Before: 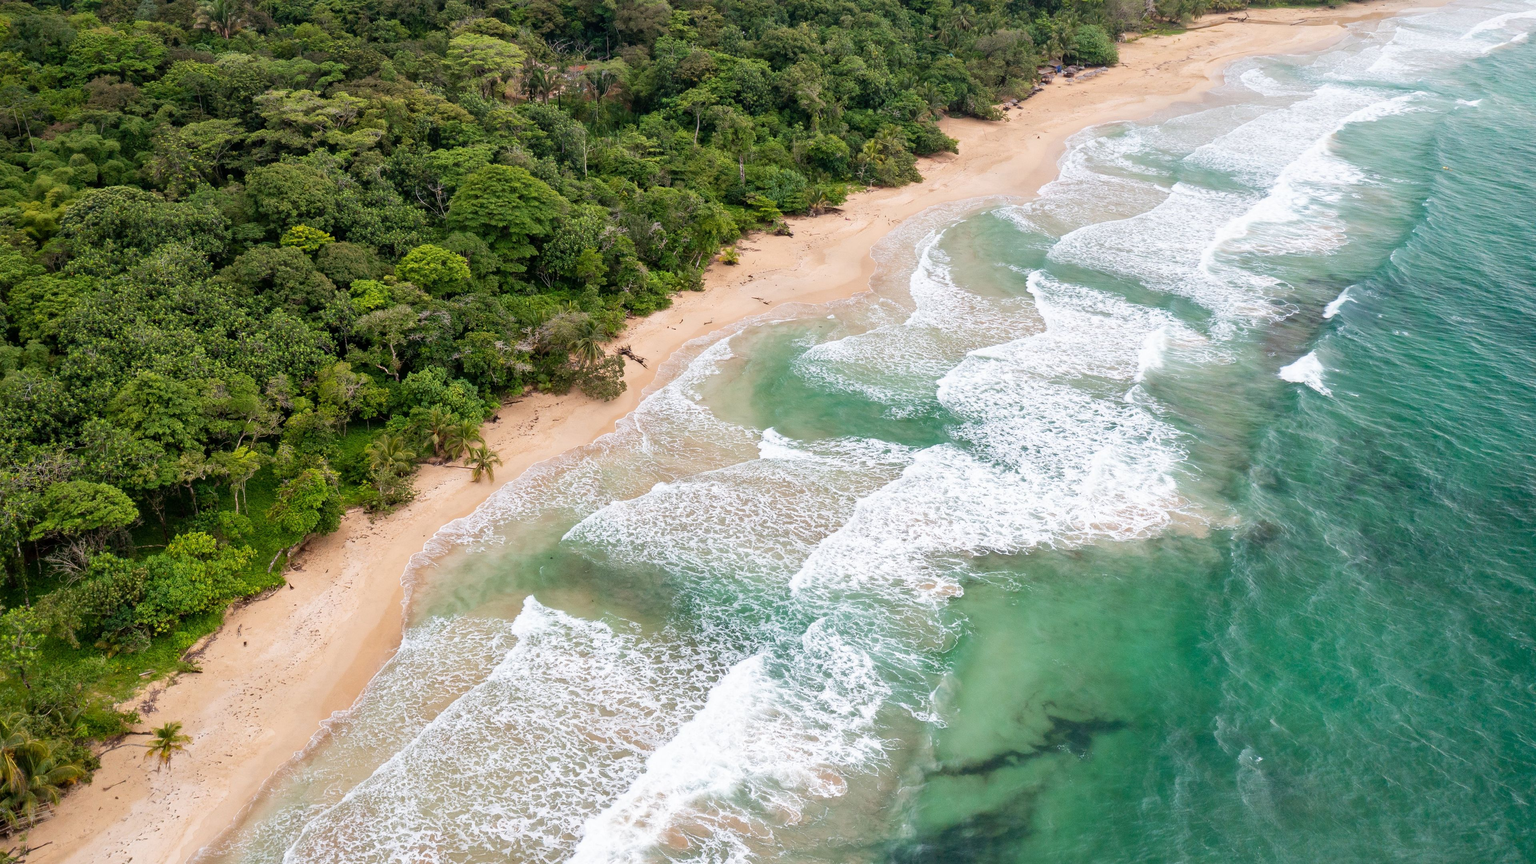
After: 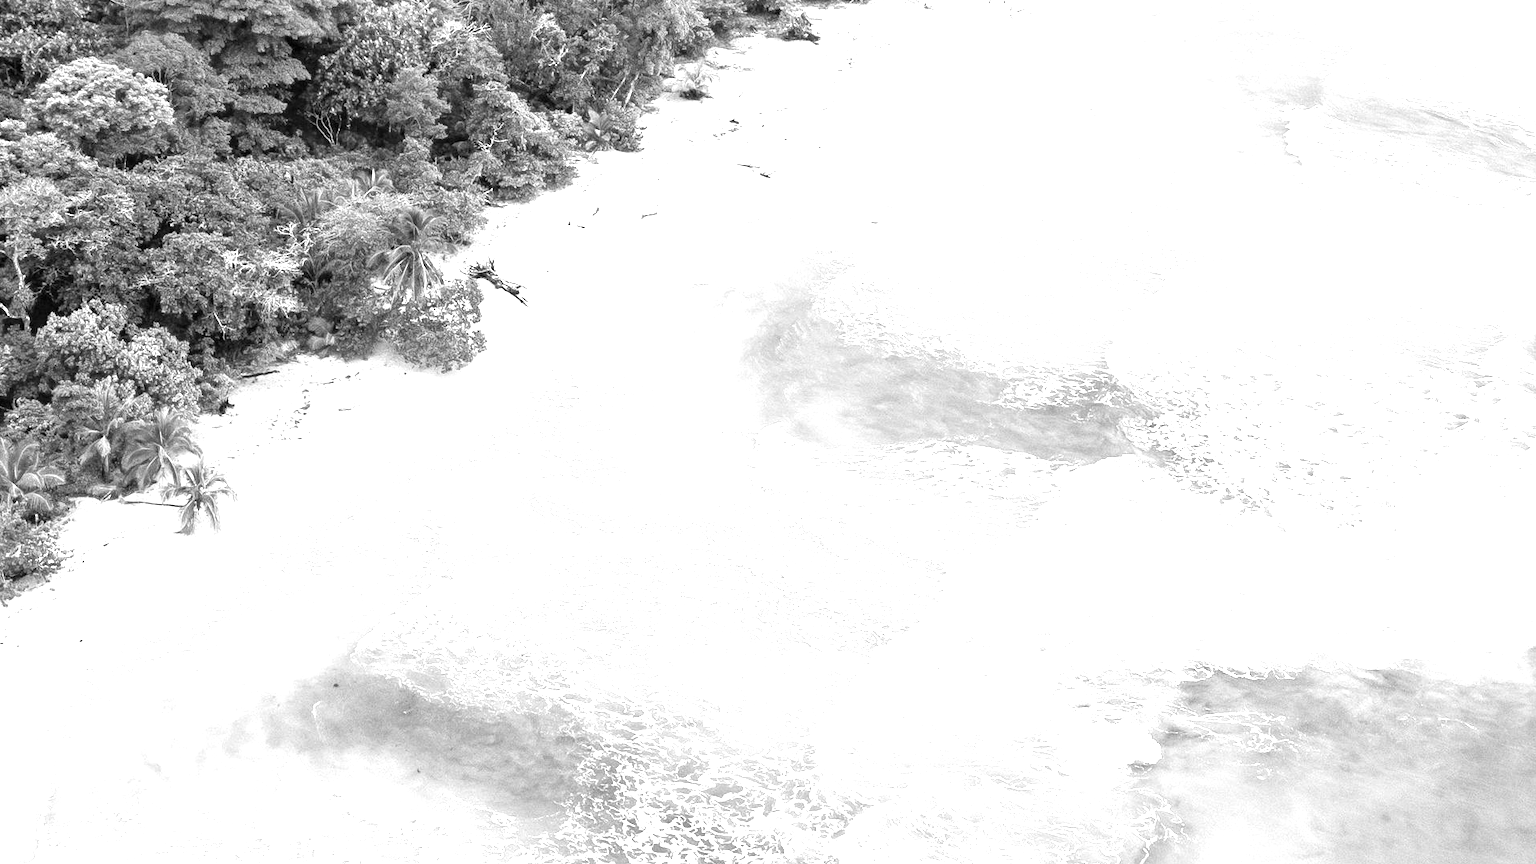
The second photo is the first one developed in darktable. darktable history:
exposure: black level correction 0, exposure 1.6 EV, compensate exposure bias true, compensate highlight preservation false
crop: left 25%, top 25%, right 25%, bottom 25%
monochrome: on, module defaults
